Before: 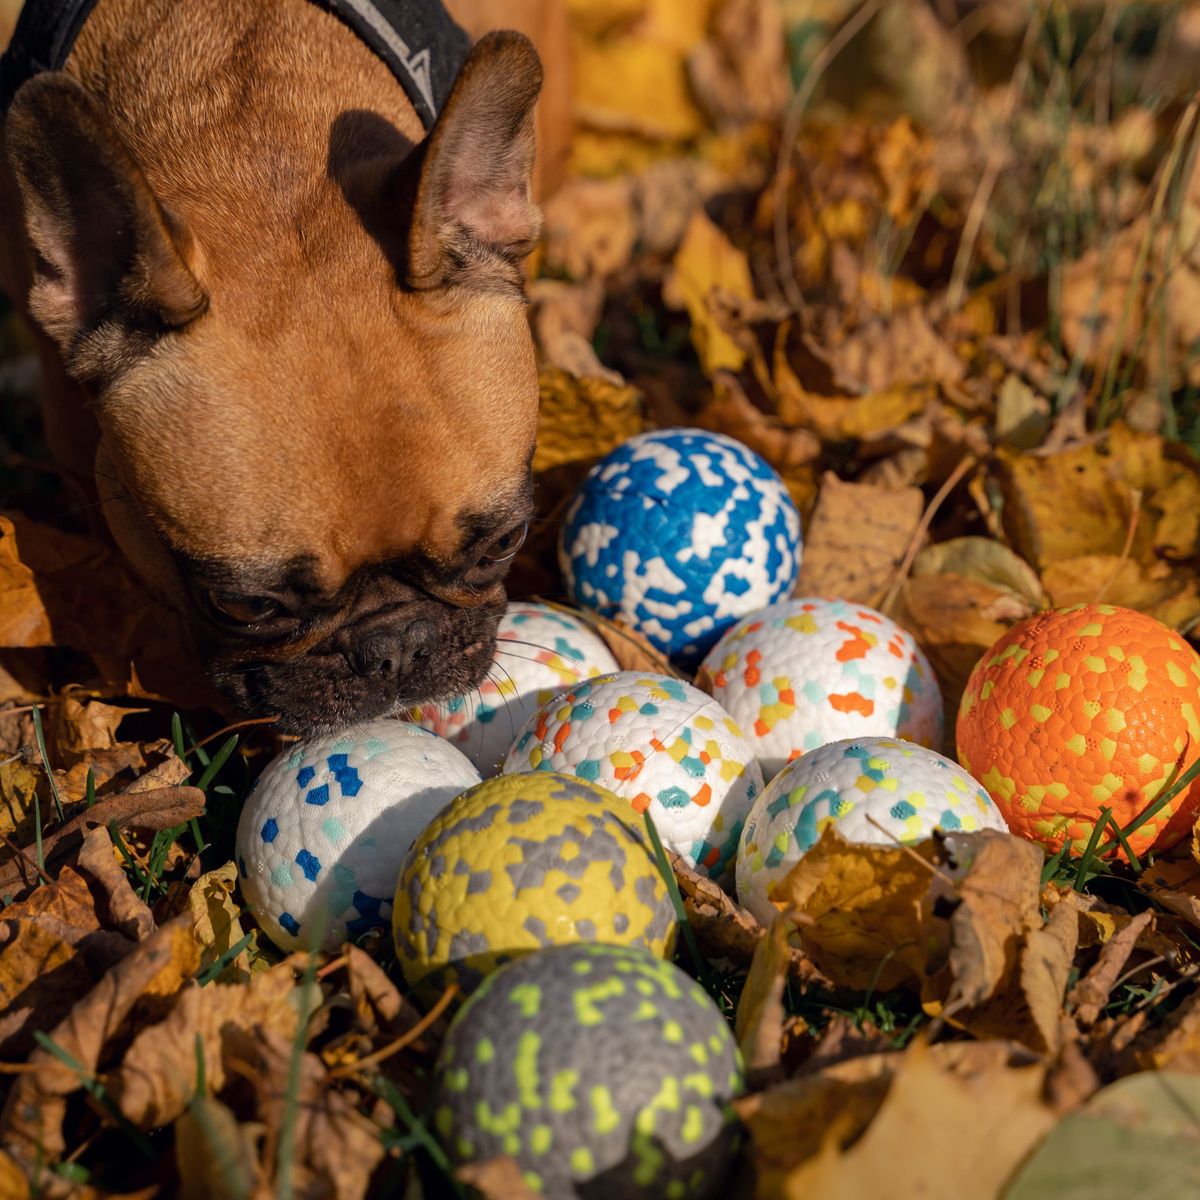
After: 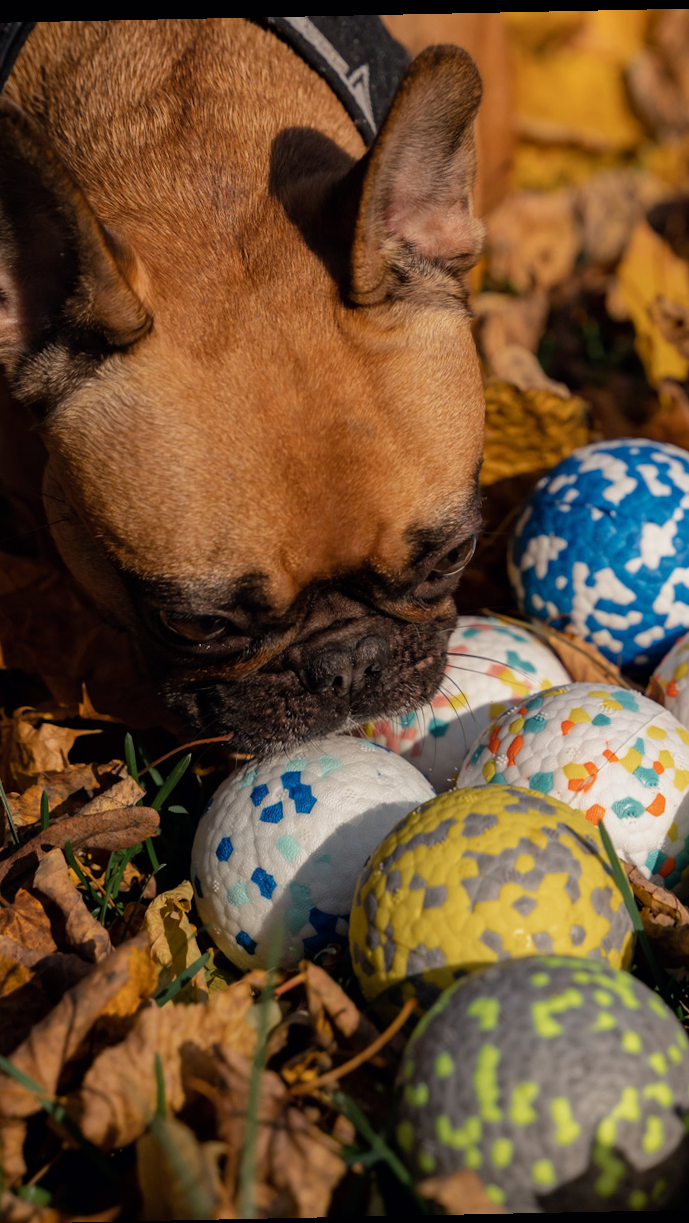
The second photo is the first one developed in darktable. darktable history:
filmic rgb: black relative exposure -11.35 EV, white relative exposure 3.22 EV, hardness 6.76, color science v6 (2022)
crop: left 5.114%, right 38.589%
rotate and perspective: rotation -1.17°, automatic cropping off
